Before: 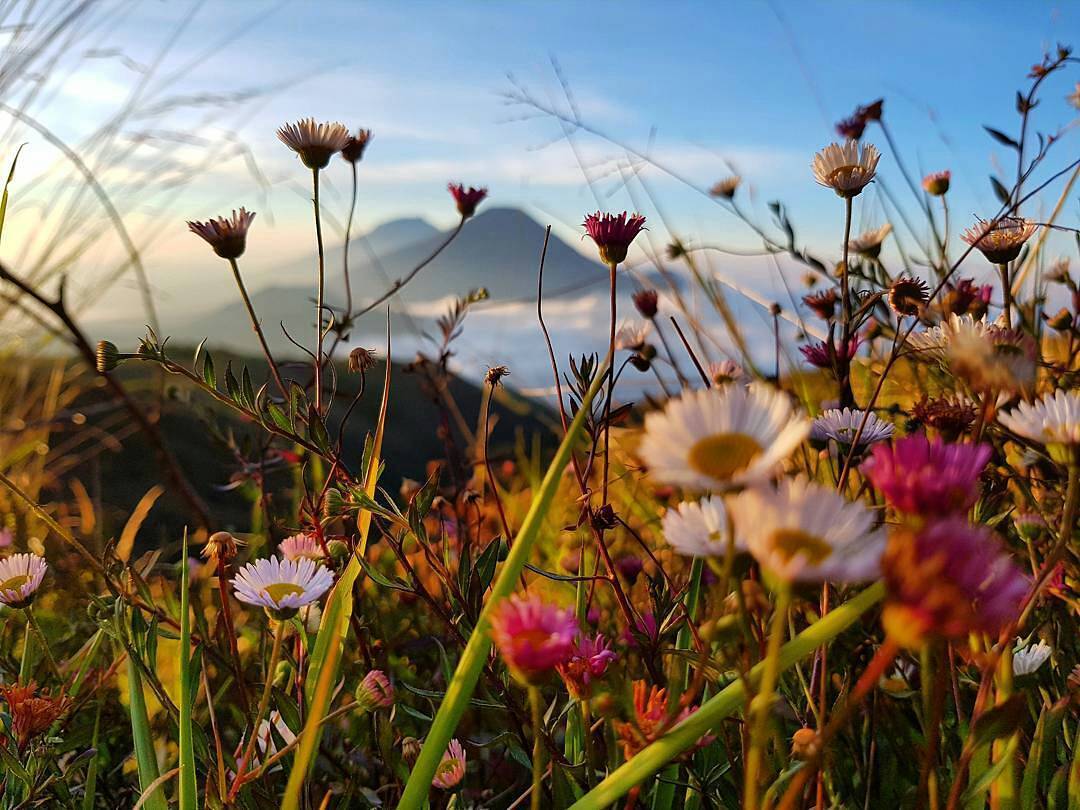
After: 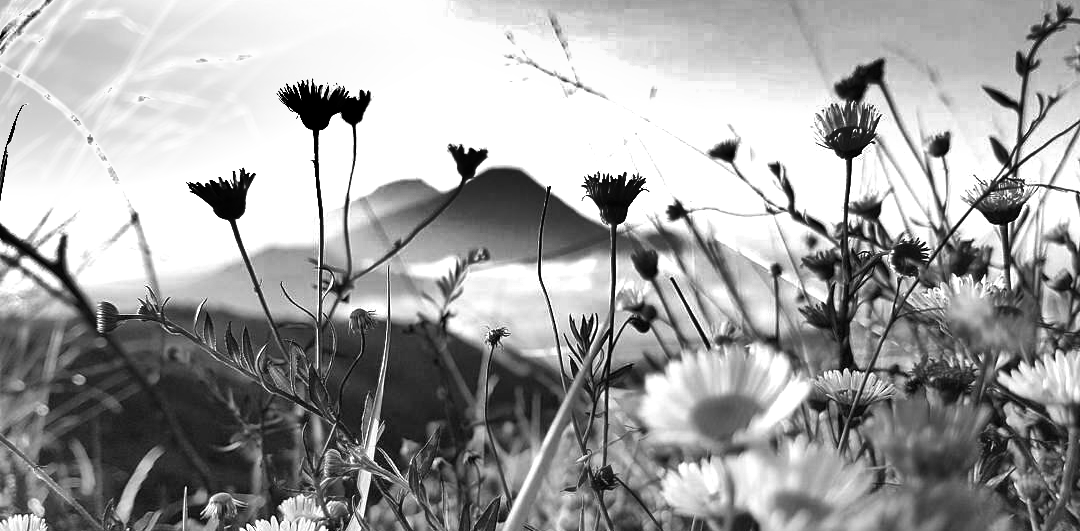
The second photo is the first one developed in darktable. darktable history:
monochrome: on, module defaults
contrast brightness saturation: saturation 0.13
shadows and highlights: white point adjustment 0.1, highlights -70, soften with gaussian
crop and rotate: top 4.848%, bottom 29.503%
exposure: black level correction 0, exposure 1.1 EV, compensate highlight preservation false
